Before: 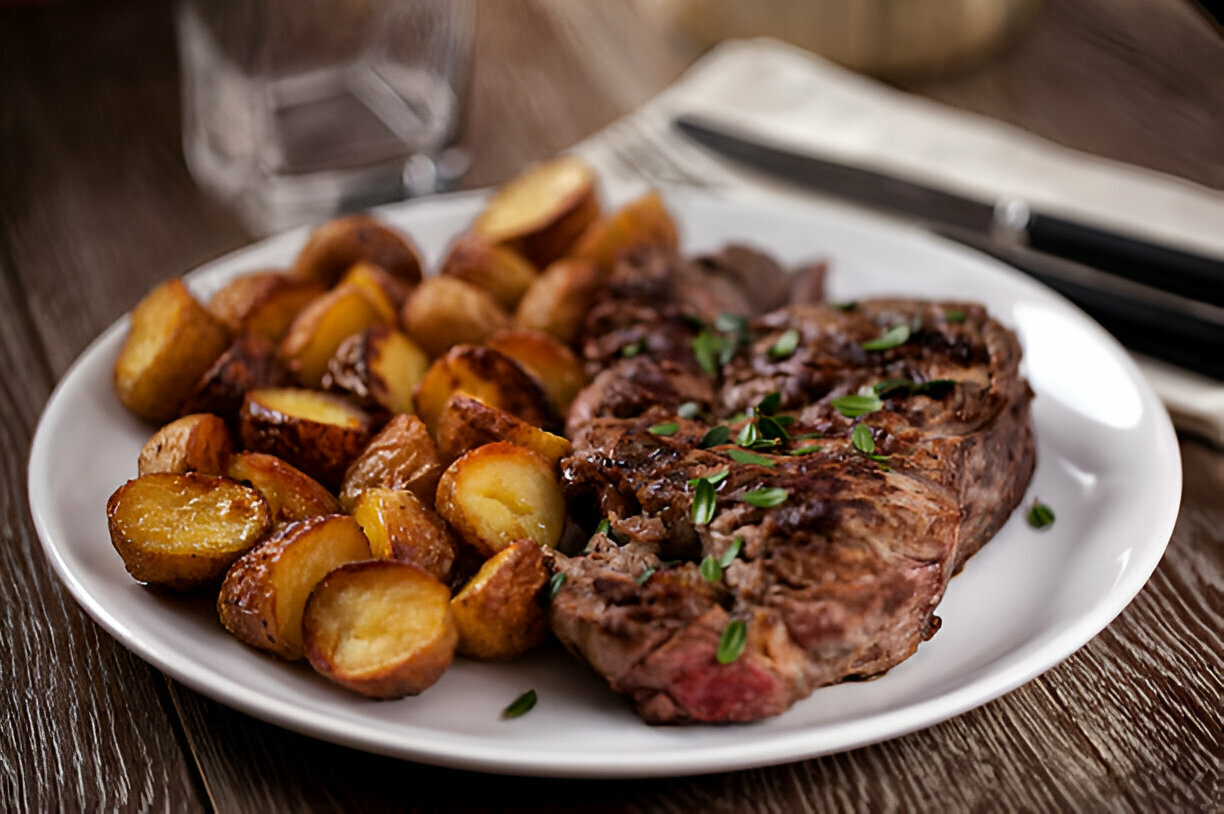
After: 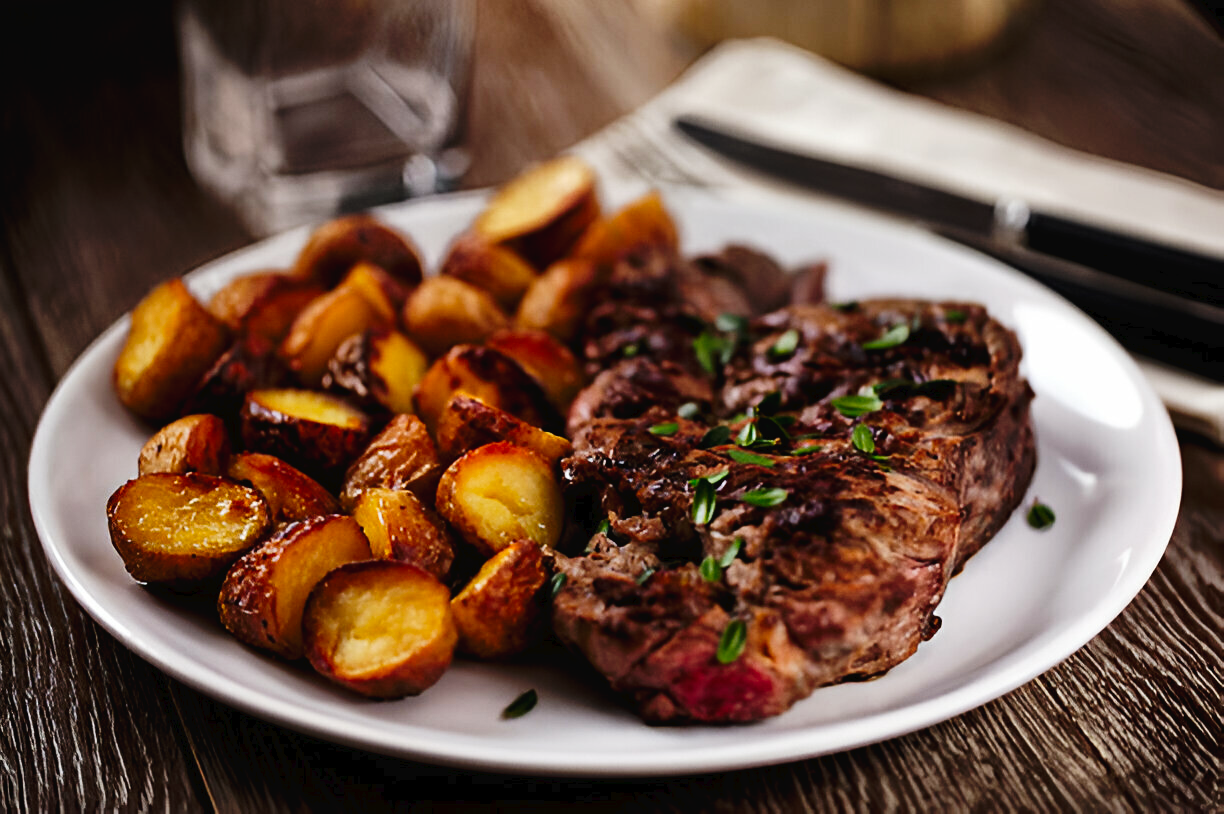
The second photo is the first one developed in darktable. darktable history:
tone curve: curves: ch0 [(0, 0) (0.003, 0.02) (0.011, 0.021) (0.025, 0.022) (0.044, 0.023) (0.069, 0.026) (0.1, 0.04) (0.136, 0.06) (0.177, 0.092) (0.224, 0.127) (0.277, 0.176) (0.335, 0.258) (0.399, 0.349) (0.468, 0.444) (0.543, 0.546) (0.623, 0.649) (0.709, 0.754) (0.801, 0.842) (0.898, 0.922) (1, 1)], preserve colors none
